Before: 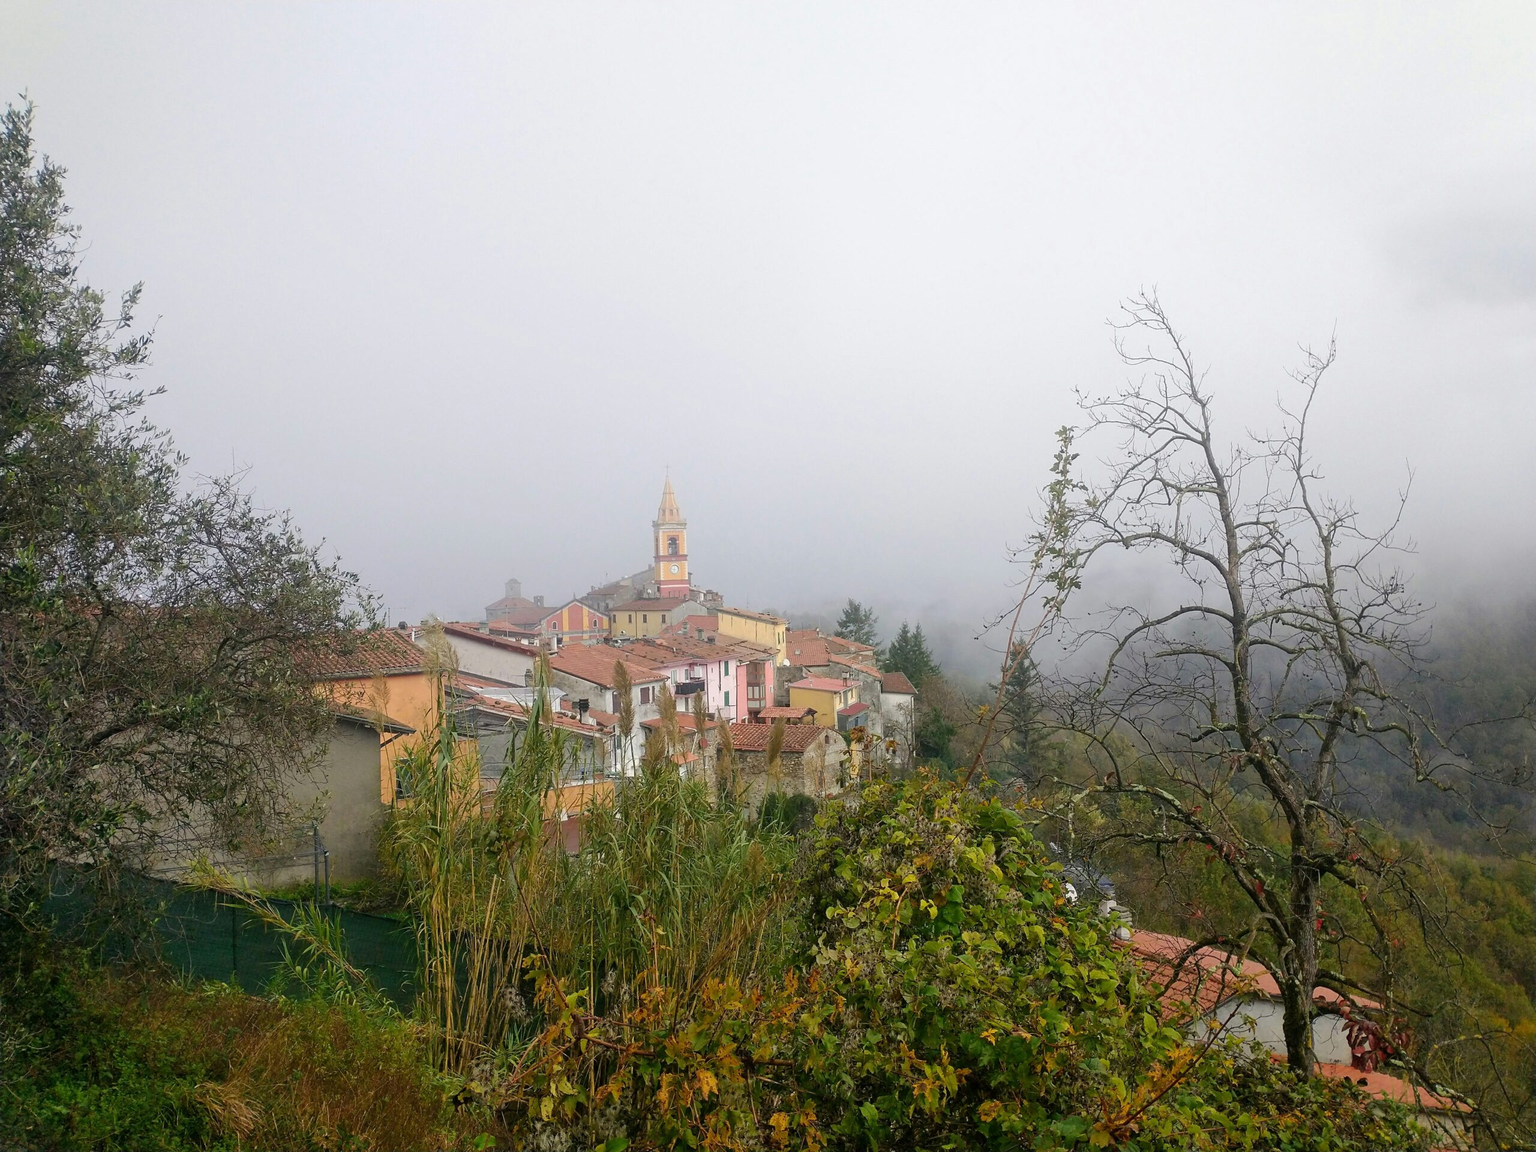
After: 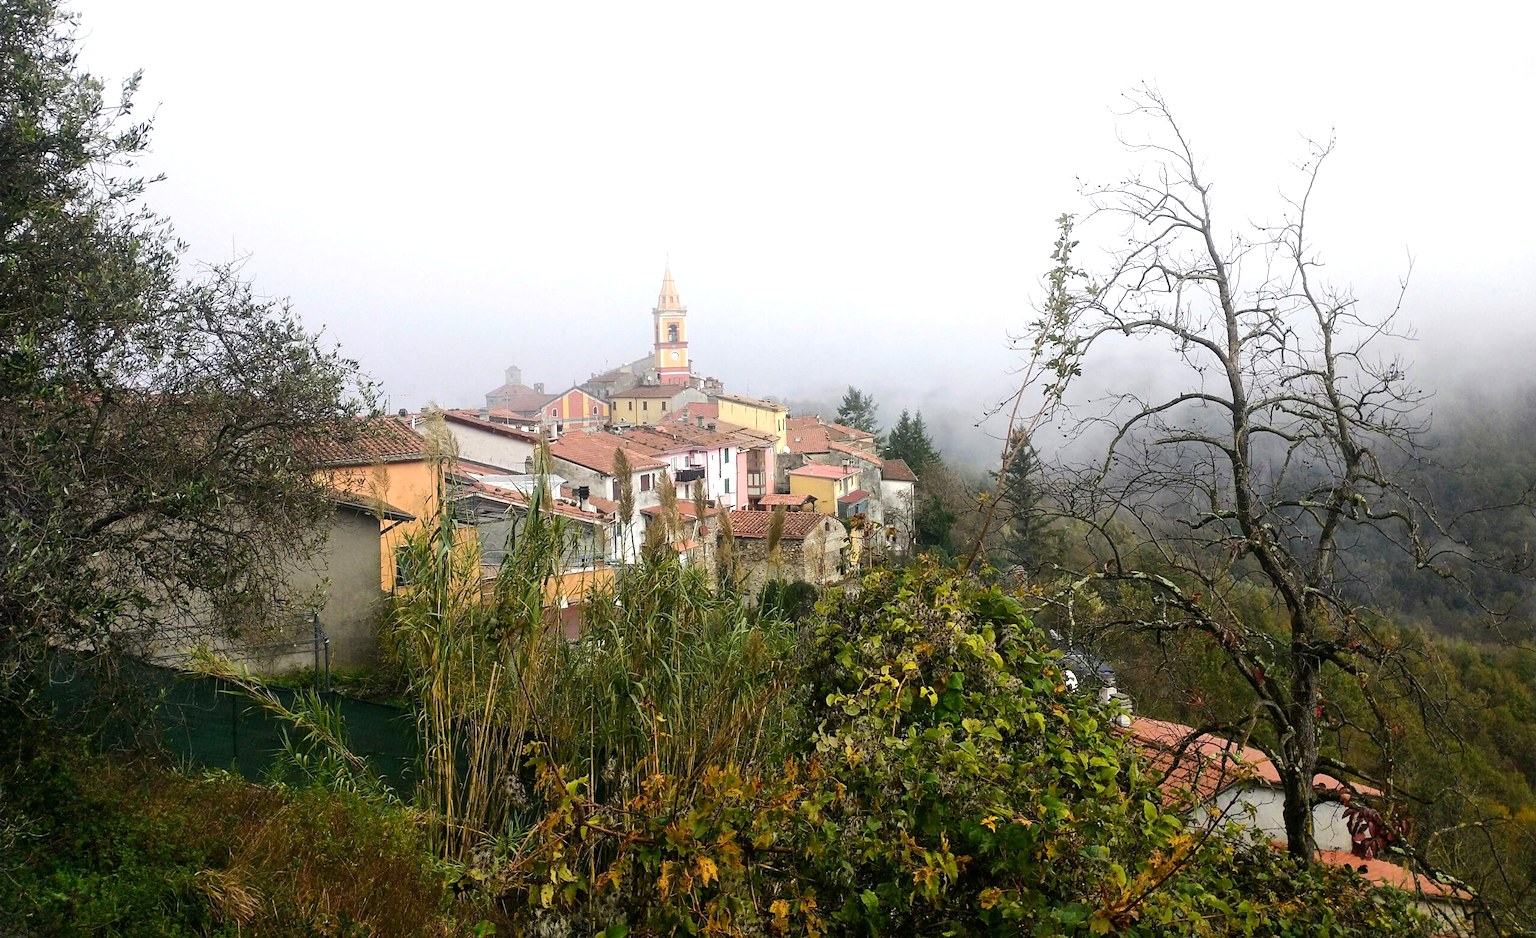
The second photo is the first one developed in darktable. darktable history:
tone equalizer: -8 EV -0.75 EV, -7 EV -0.7 EV, -6 EV -0.6 EV, -5 EV -0.4 EV, -3 EV 0.4 EV, -2 EV 0.6 EV, -1 EV 0.7 EV, +0 EV 0.75 EV, edges refinement/feathering 500, mask exposure compensation -1.57 EV, preserve details no
crop and rotate: top 18.507%
